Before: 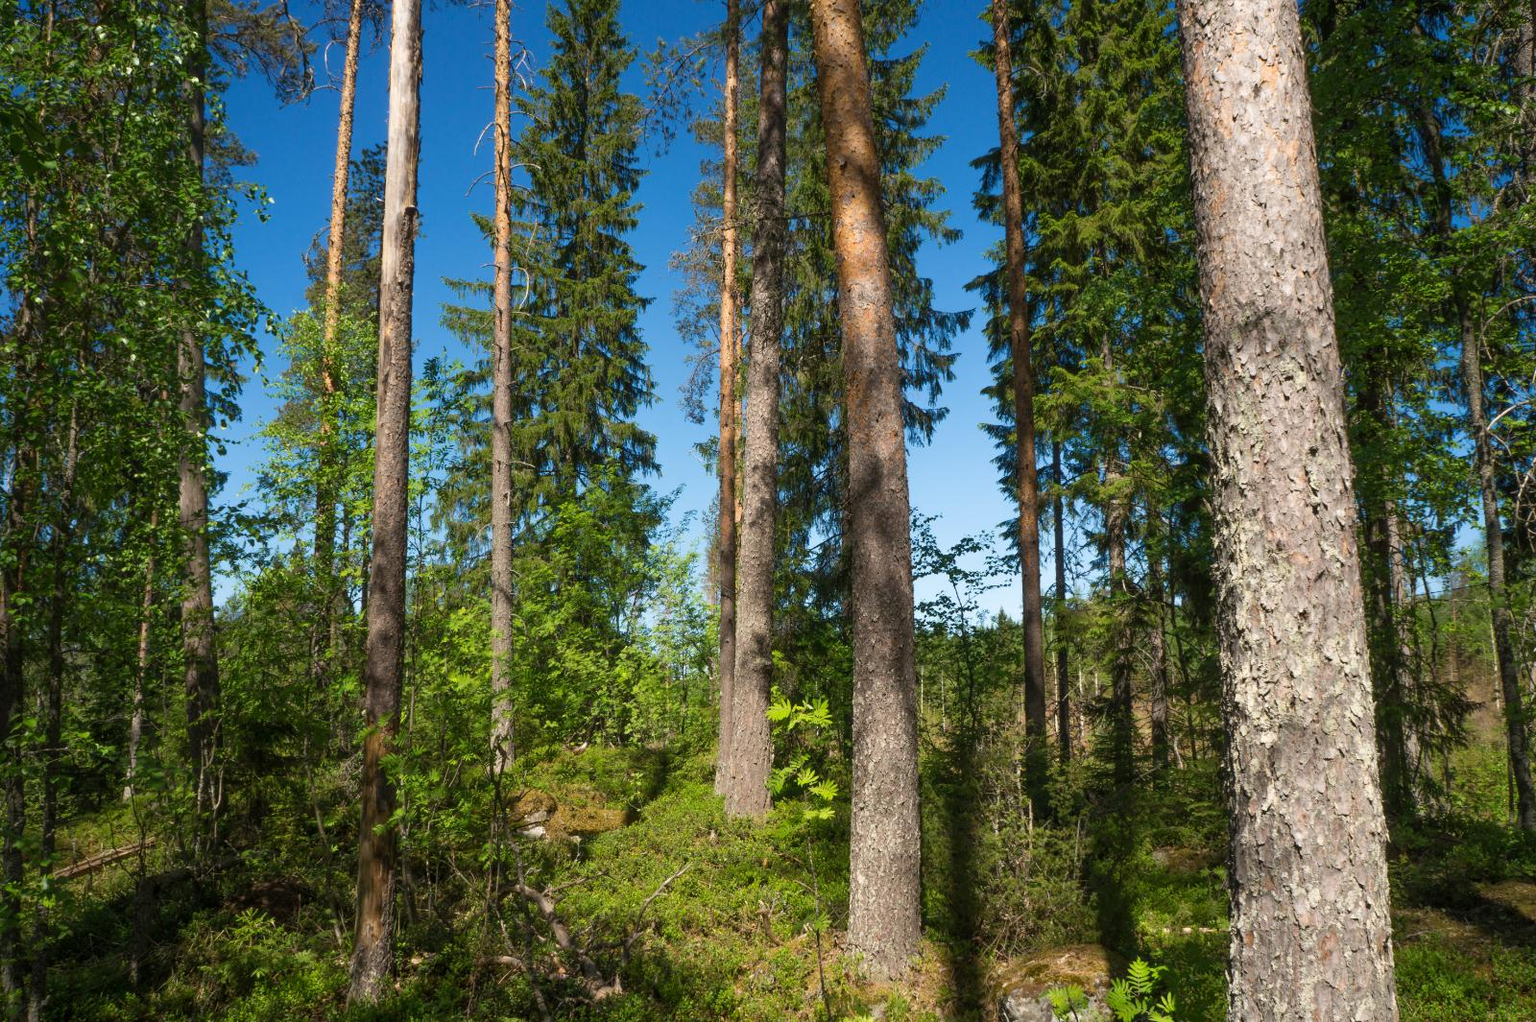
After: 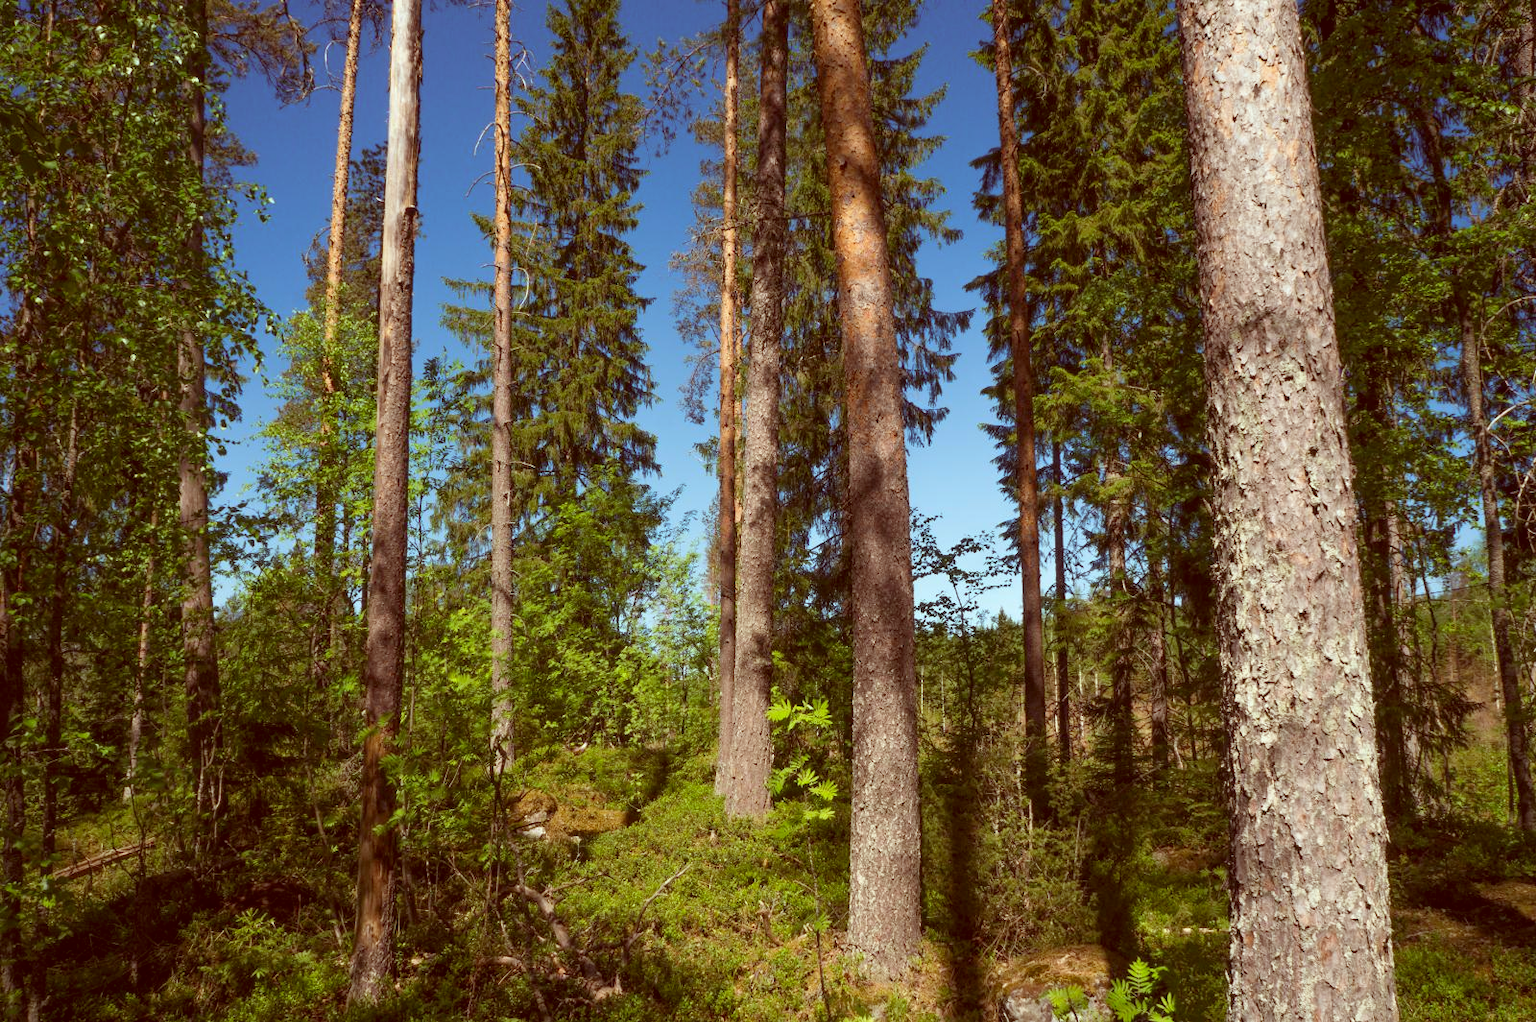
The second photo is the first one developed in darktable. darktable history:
color correction: highlights a* -6.98, highlights b* -0.184, shadows a* 20.06, shadows b* 11.7
